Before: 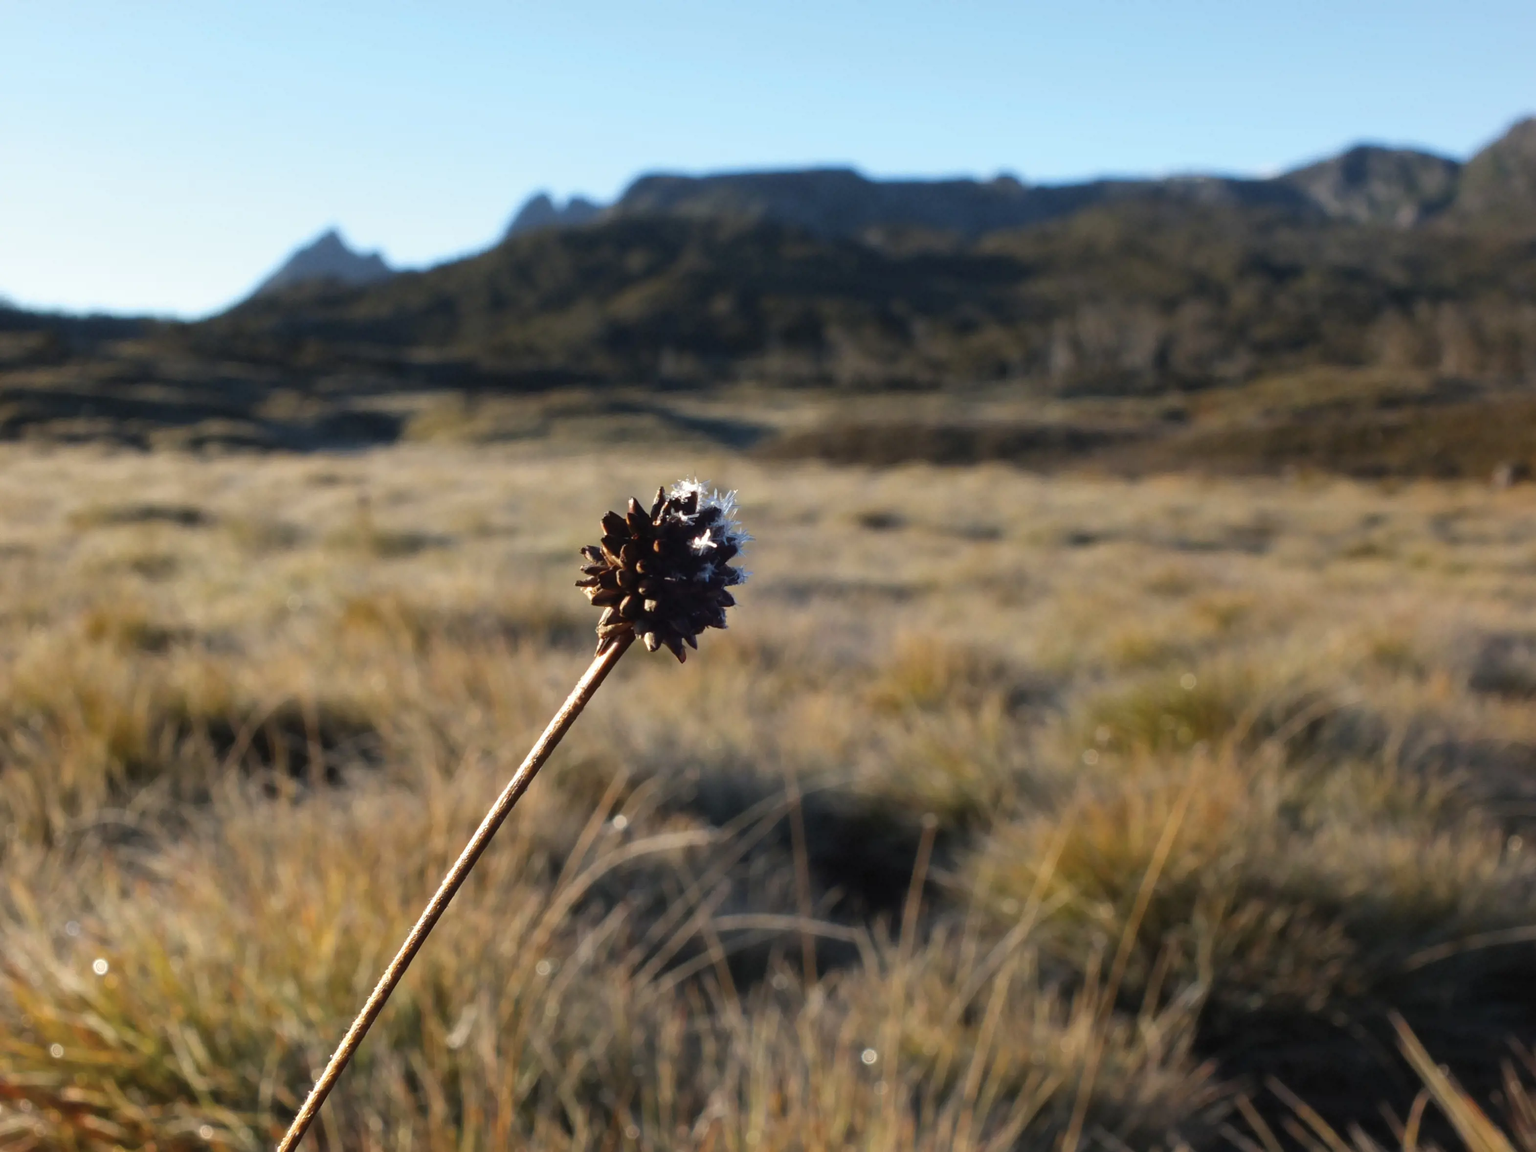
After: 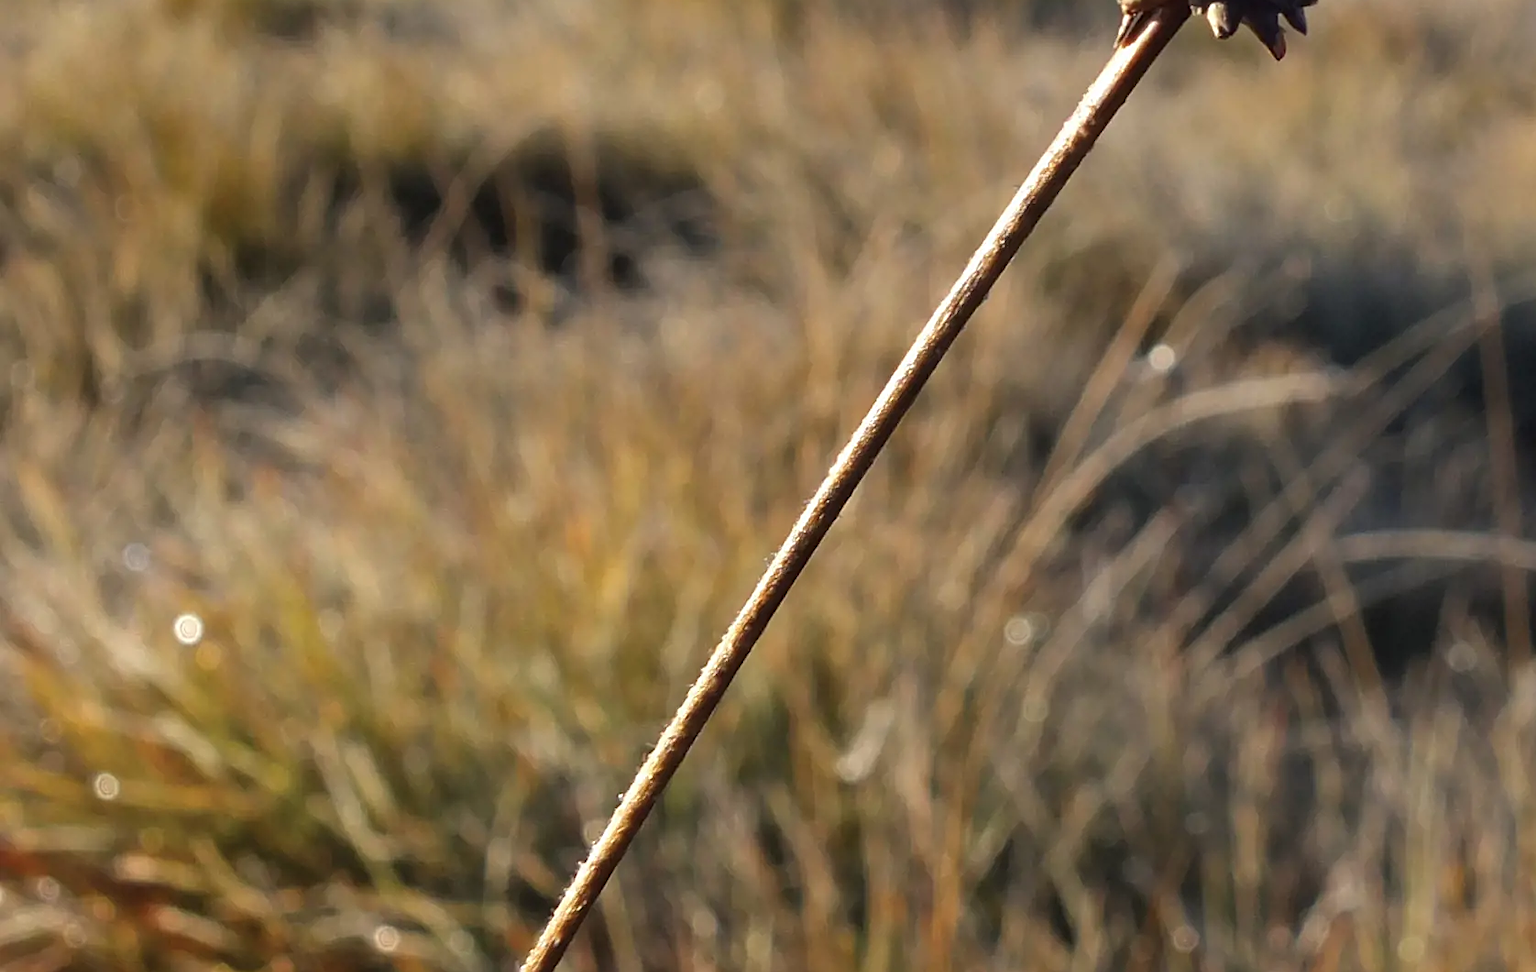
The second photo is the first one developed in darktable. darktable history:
crop and rotate: top 54.778%, right 46.61%, bottom 0.159%
sharpen: on, module defaults
